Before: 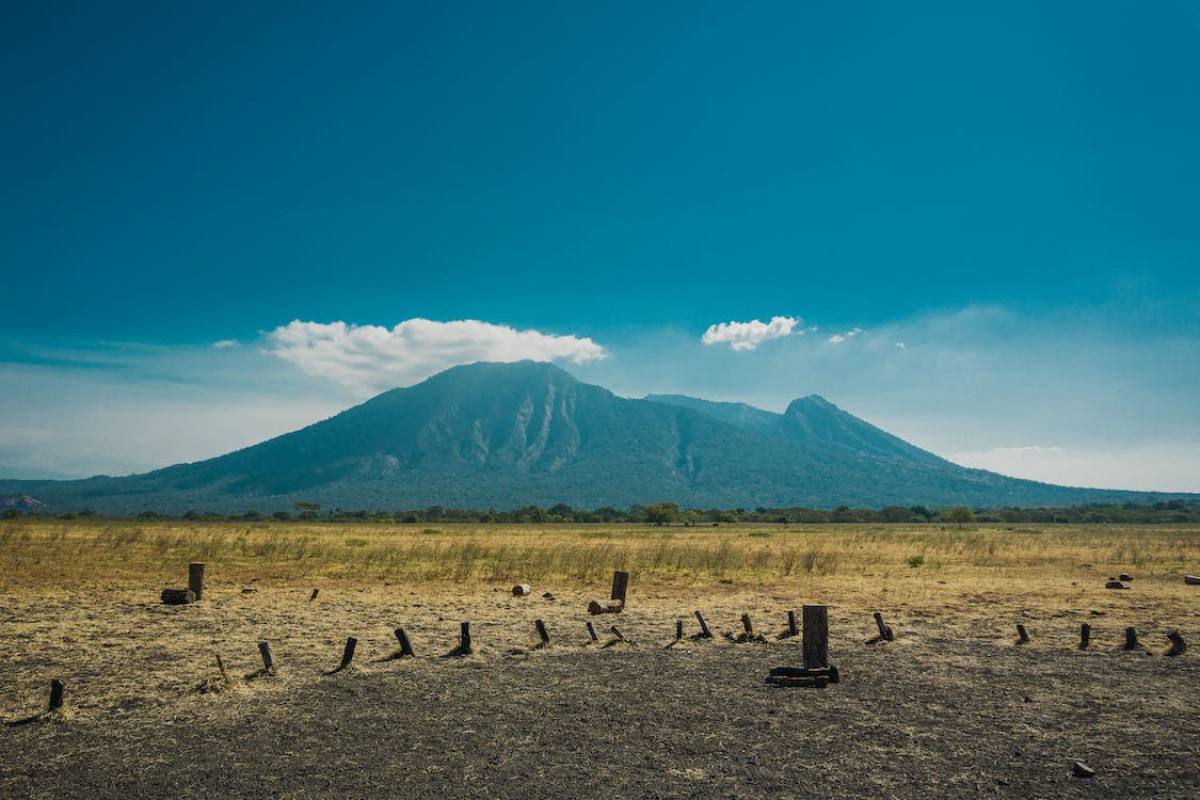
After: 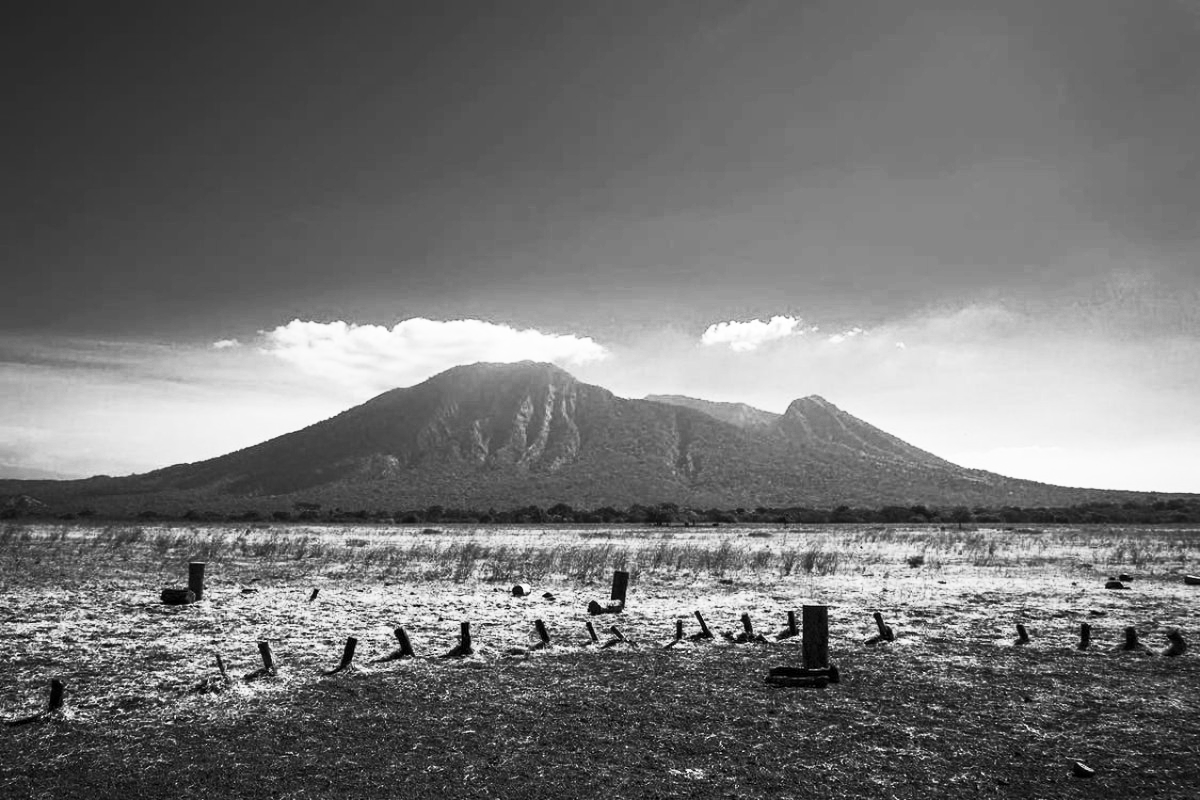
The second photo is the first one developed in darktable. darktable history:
contrast brightness saturation: contrast 0.53, brightness 0.47, saturation -1
color balance: mode lift, gamma, gain (sRGB), lift [1.014, 0.966, 0.918, 0.87], gamma [0.86, 0.734, 0.918, 0.976], gain [1.063, 1.13, 1.063, 0.86]
color zones: curves: ch0 [(0.002, 0.429) (0.121, 0.212) (0.198, 0.113) (0.276, 0.344) (0.331, 0.541) (0.41, 0.56) (0.482, 0.289) (0.619, 0.227) (0.721, 0.18) (0.821, 0.435) (0.928, 0.555) (1, 0.587)]; ch1 [(0, 0) (0.143, 0) (0.286, 0) (0.429, 0) (0.571, 0) (0.714, 0) (0.857, 0)]
